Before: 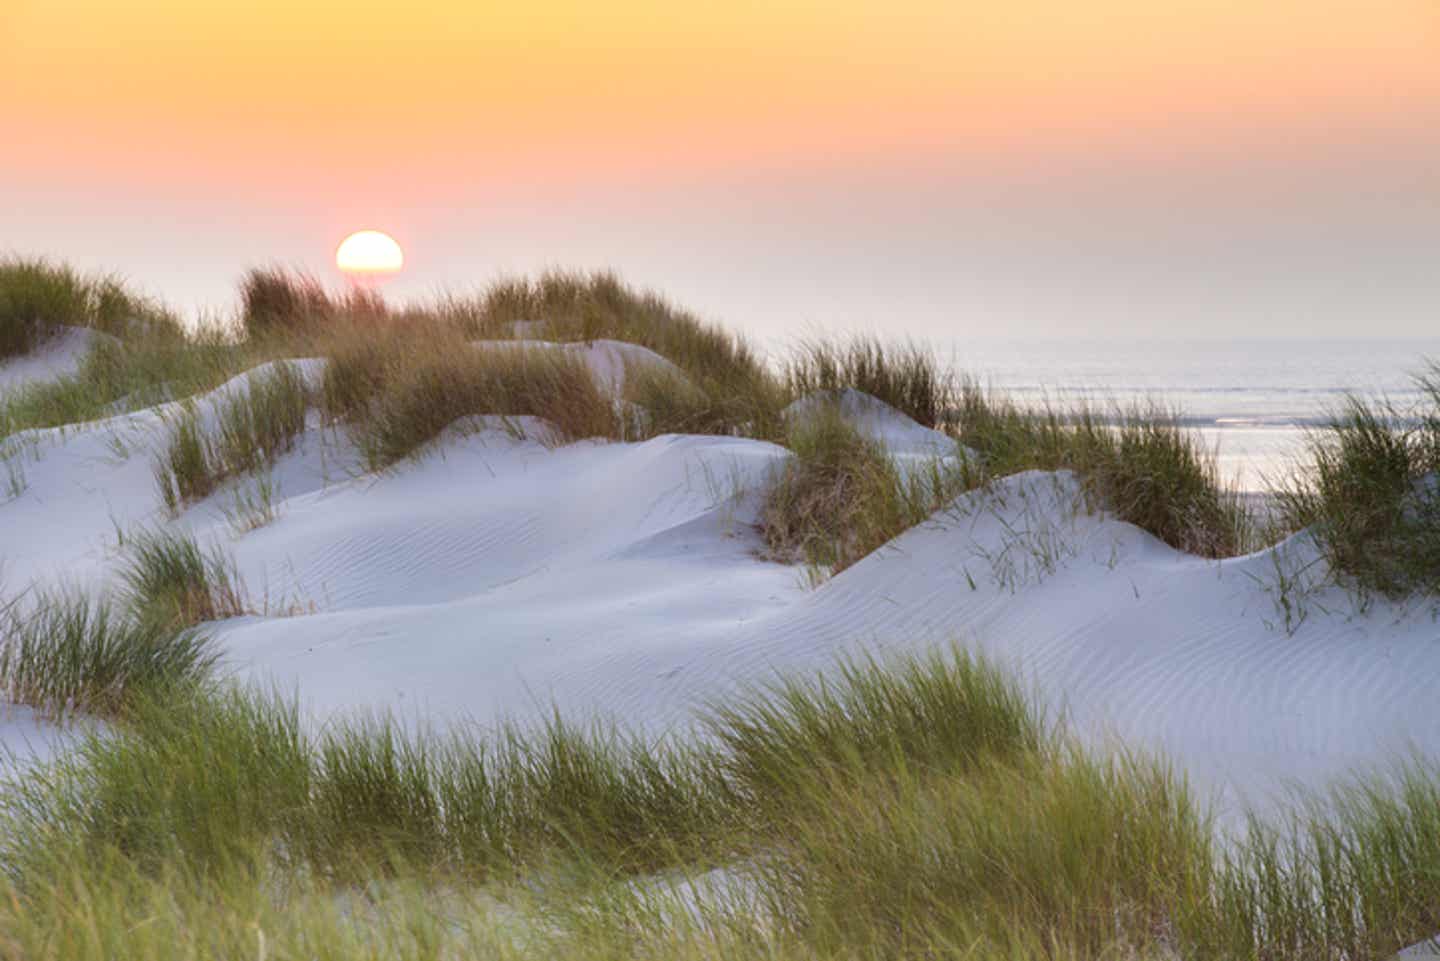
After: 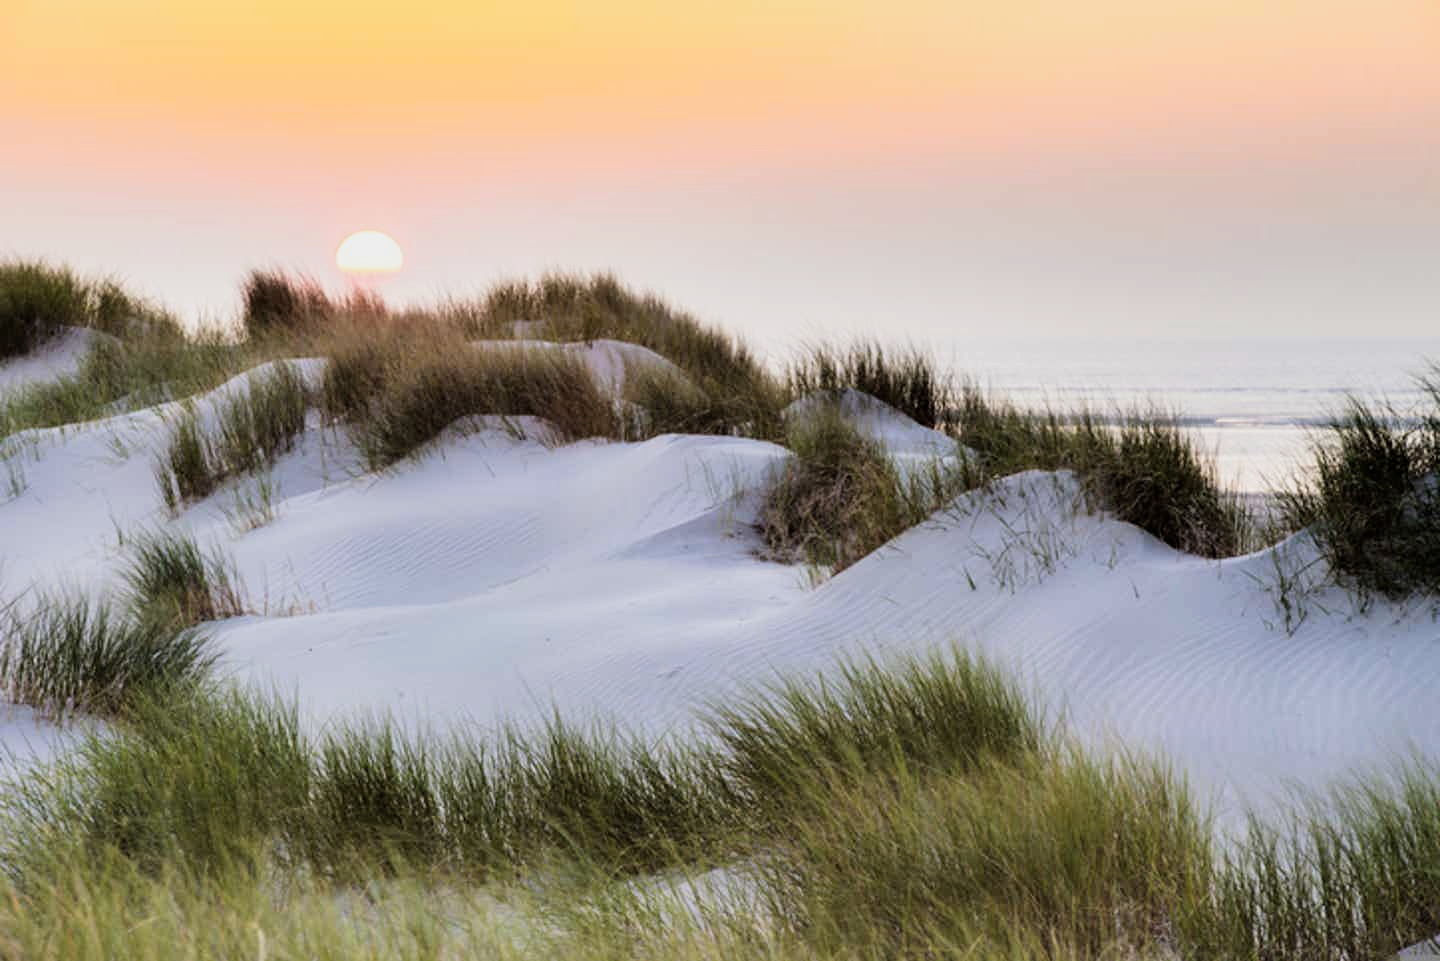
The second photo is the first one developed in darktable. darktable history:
filmic rgb: black relative exposure -5.09 EV, white relative exposure 3.56 EV, hardness 3.17, contrast 1.496, highlights saturation mix -49%
